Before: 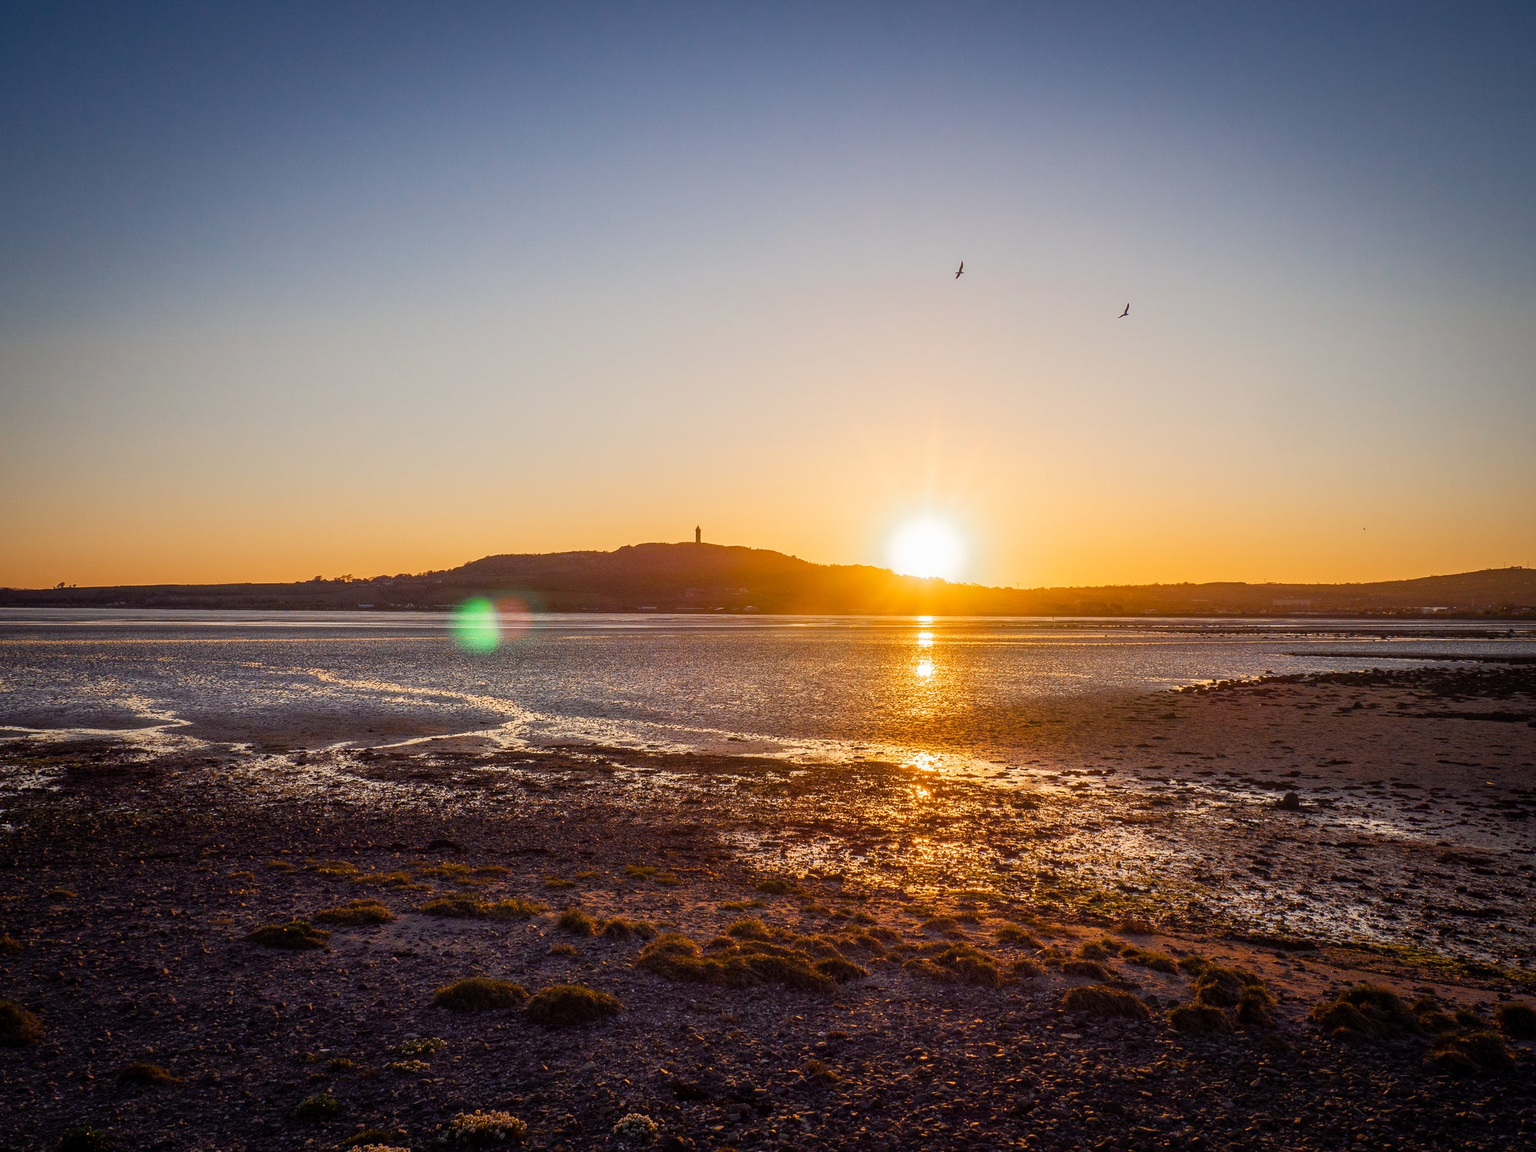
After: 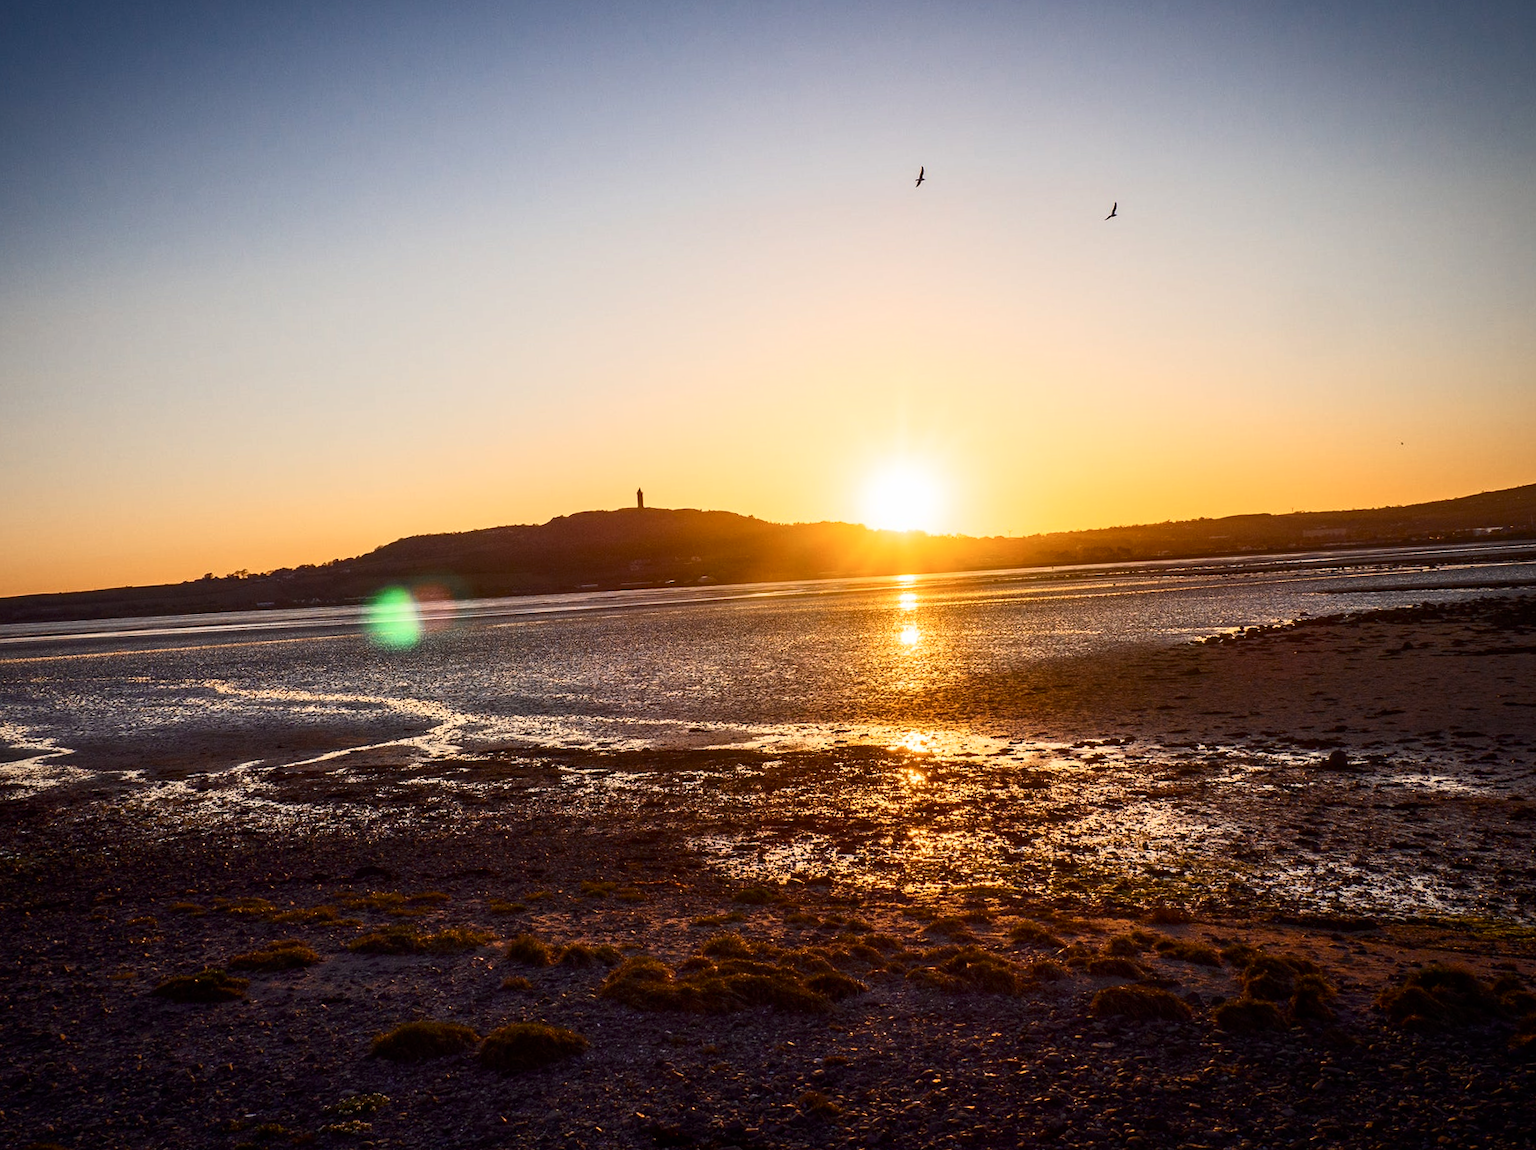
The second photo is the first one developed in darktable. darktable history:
crop and rotate: angle 3.64°, left 5.572%, top 5.711%
base curve: curves: ch0 [(0, 0) (0.303, 0.277) (1, 1)], preserve colors none
tone curve: curves: ch0 [(0, 0) (0.004, 0.001) (0.133, 0.078) (0.325, 0.241) (0.832, 0.917) (1, 1)], color space Lab, independent channels, preserve colors none
